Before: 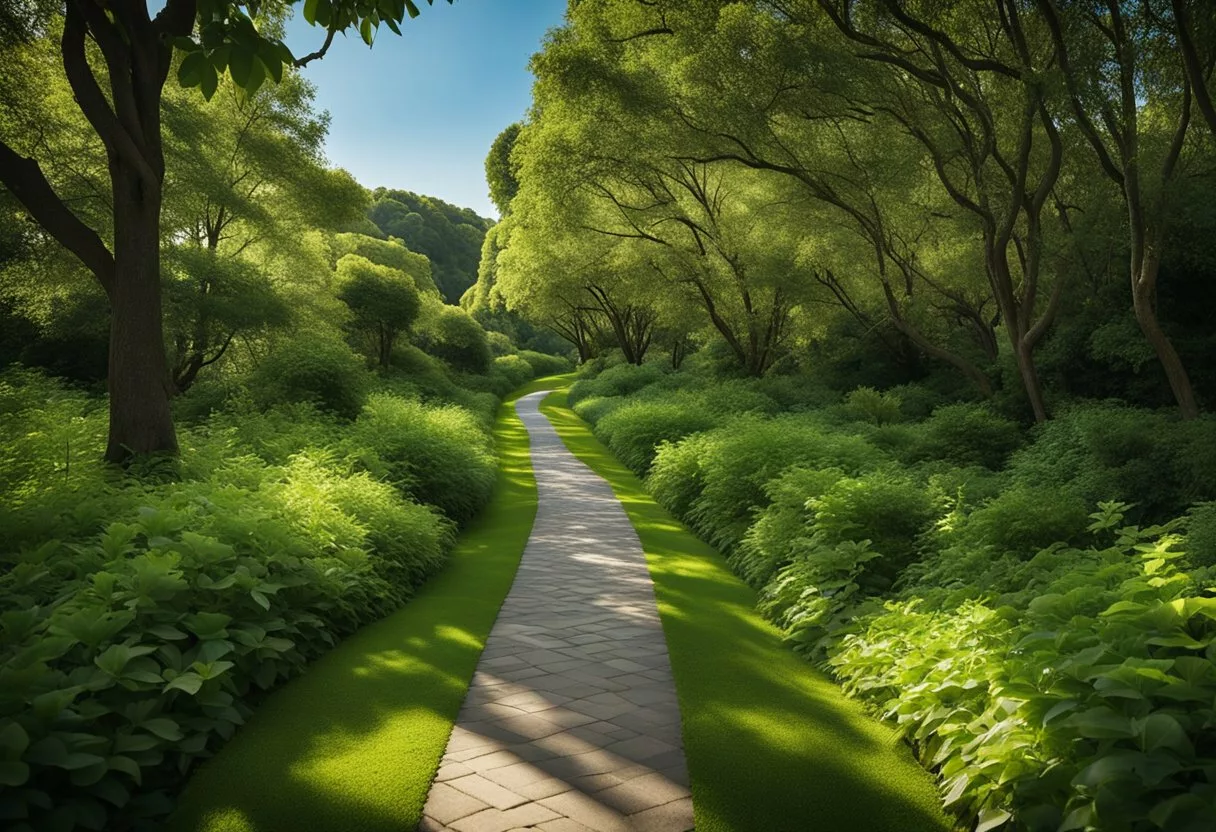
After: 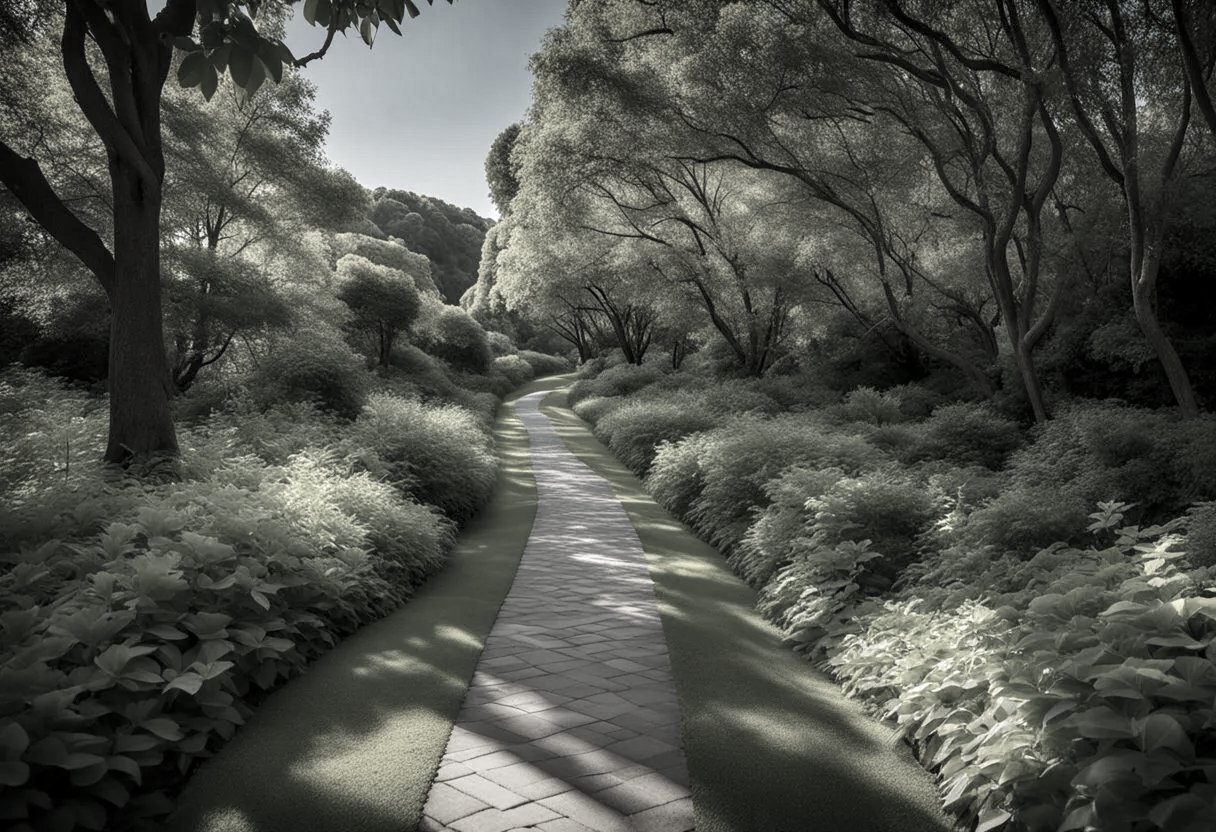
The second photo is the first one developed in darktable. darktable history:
local contrast: on, module defaults
color correction: highlights b* 0.003, saturation 0.151
